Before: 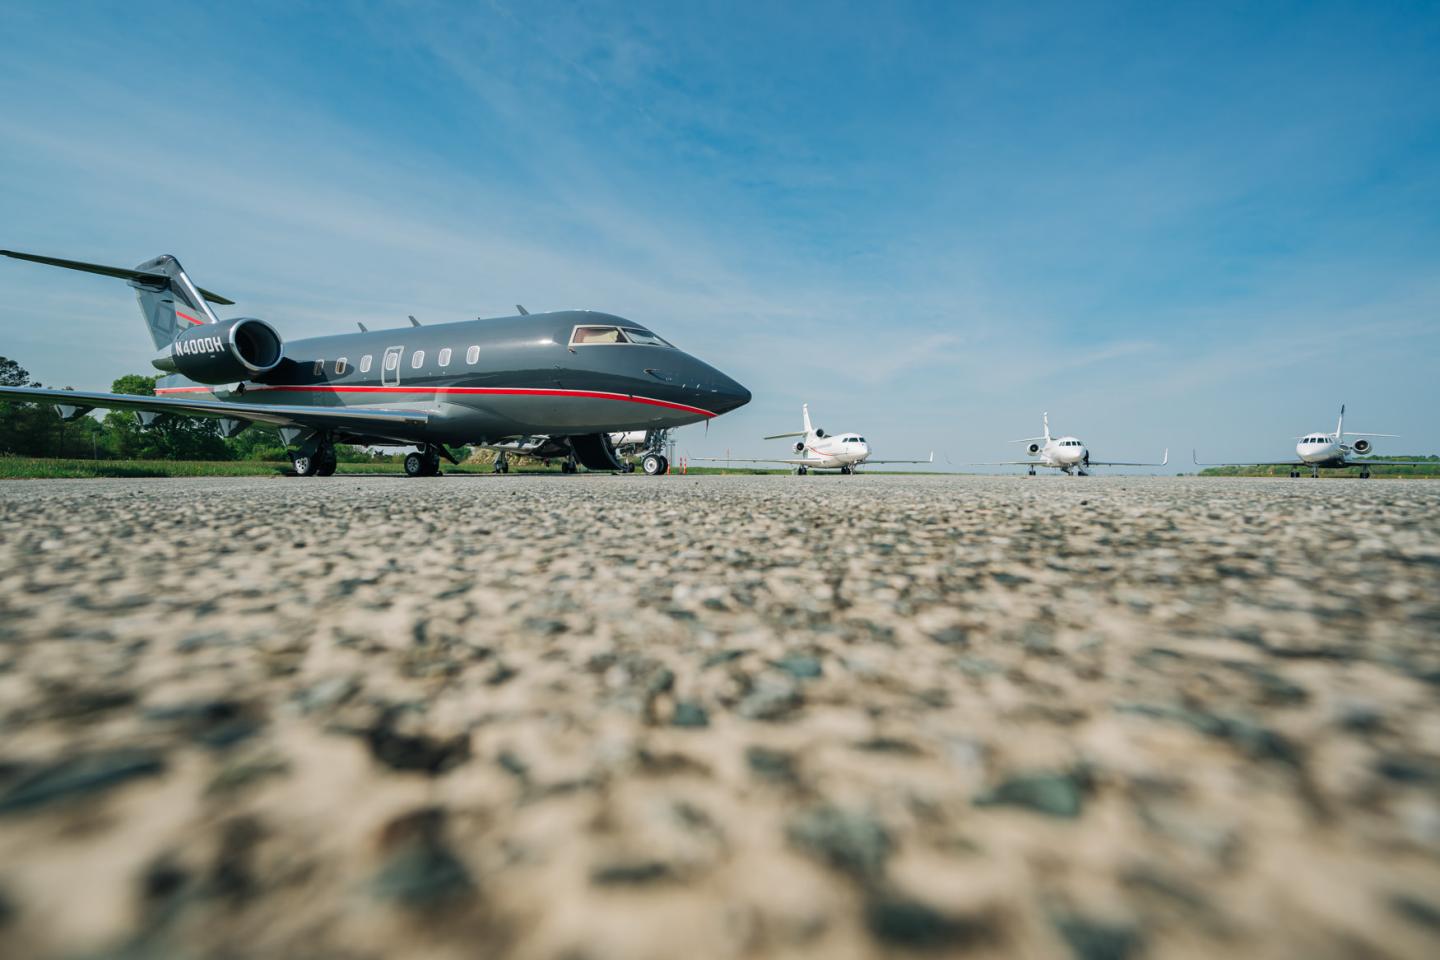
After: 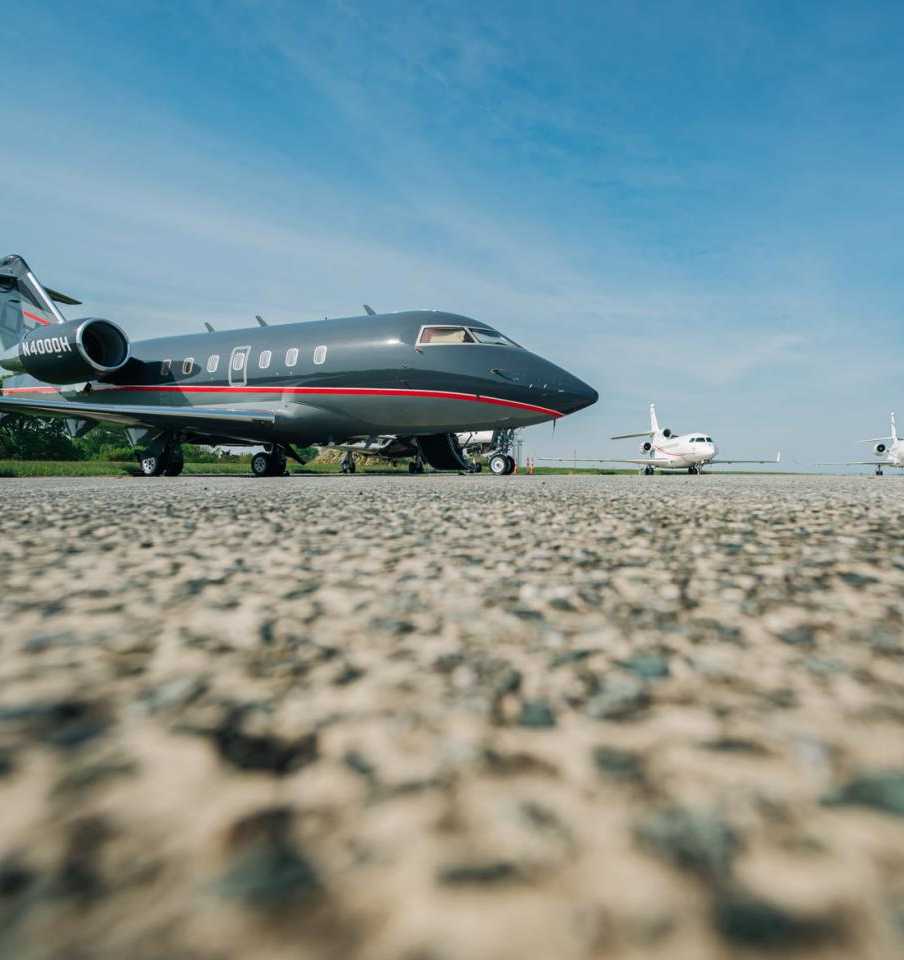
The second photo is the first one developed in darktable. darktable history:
tone equalizer: on, module defaults
crop: left 10.644%, right 26.528%
